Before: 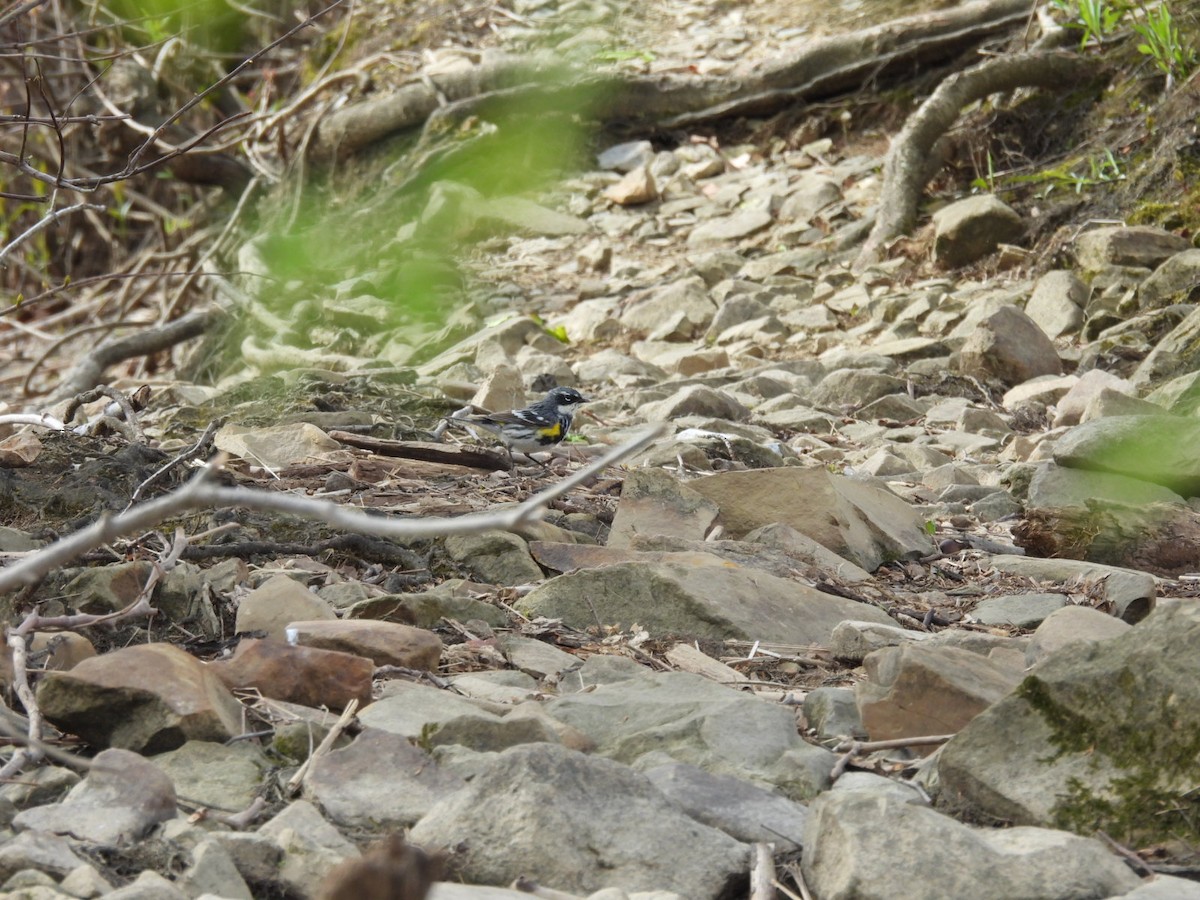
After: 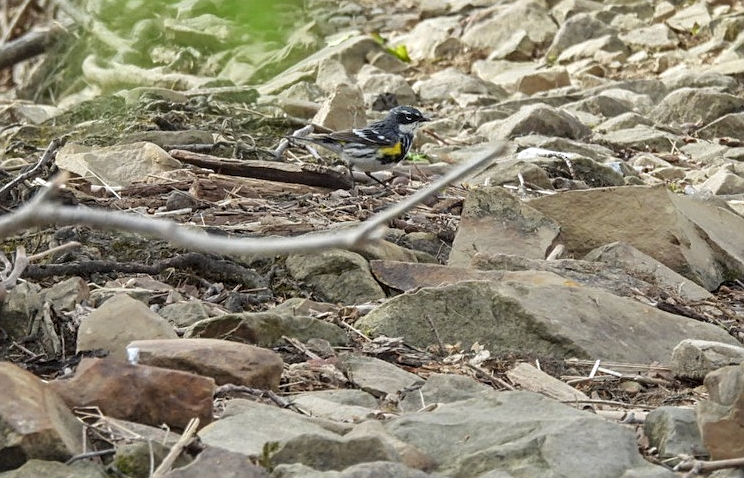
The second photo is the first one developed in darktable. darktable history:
sharpen: on, module defaults
crop: left 13.312%, top 31.28%, right 24.627%, bottom 15.582%
local contrast: on, module defaults
